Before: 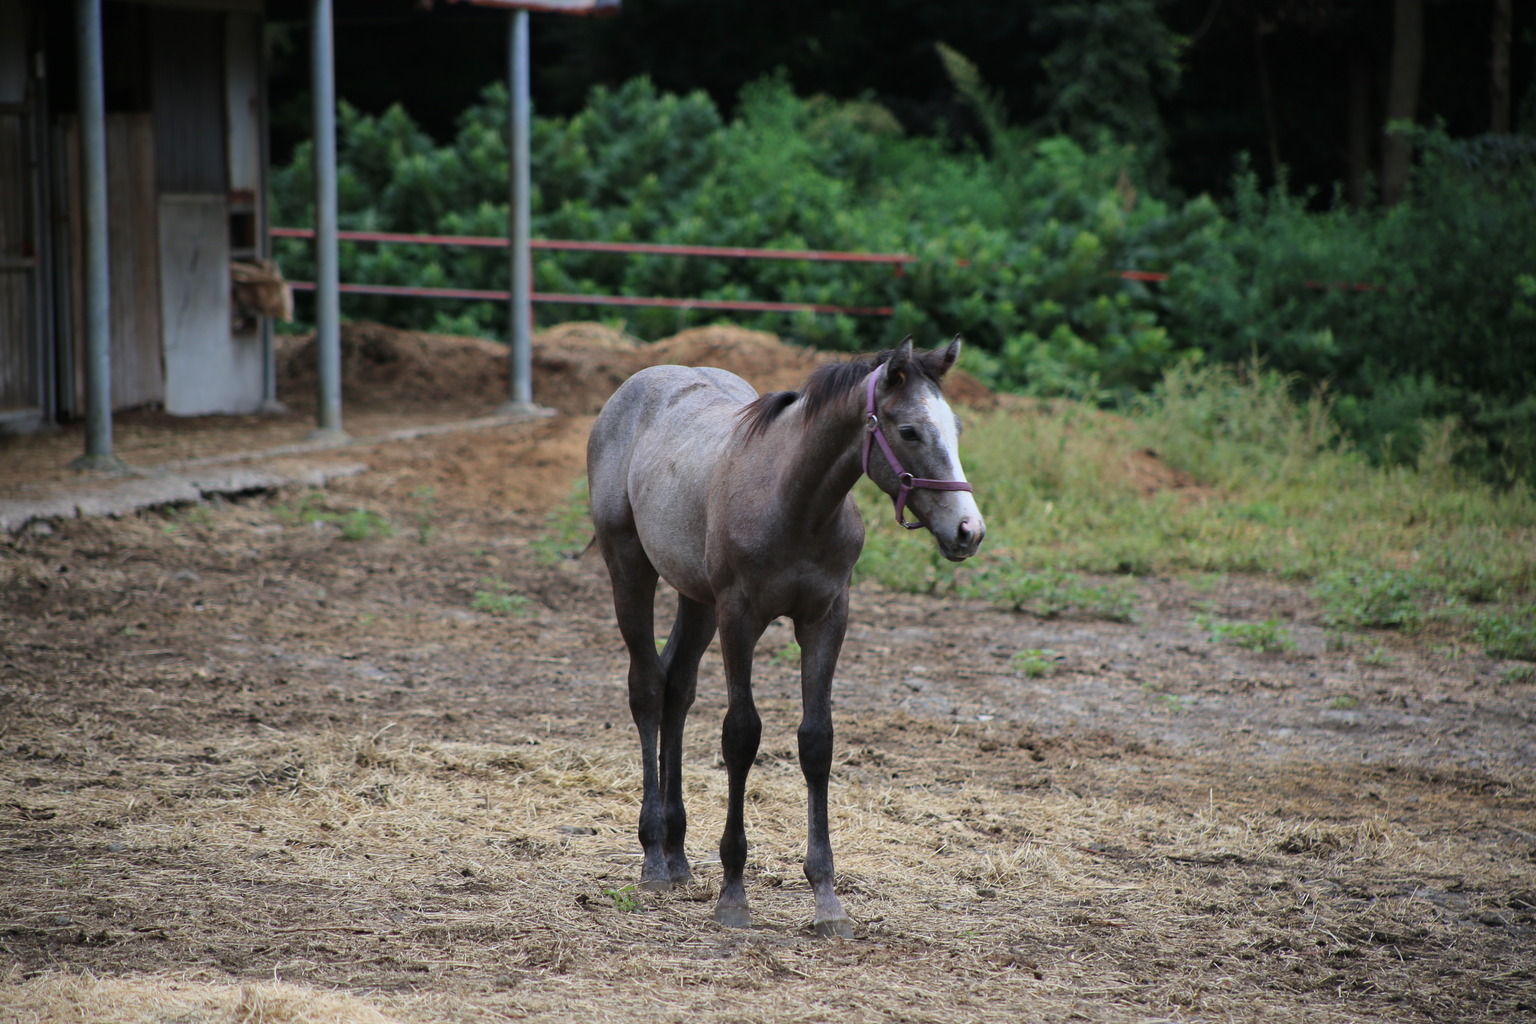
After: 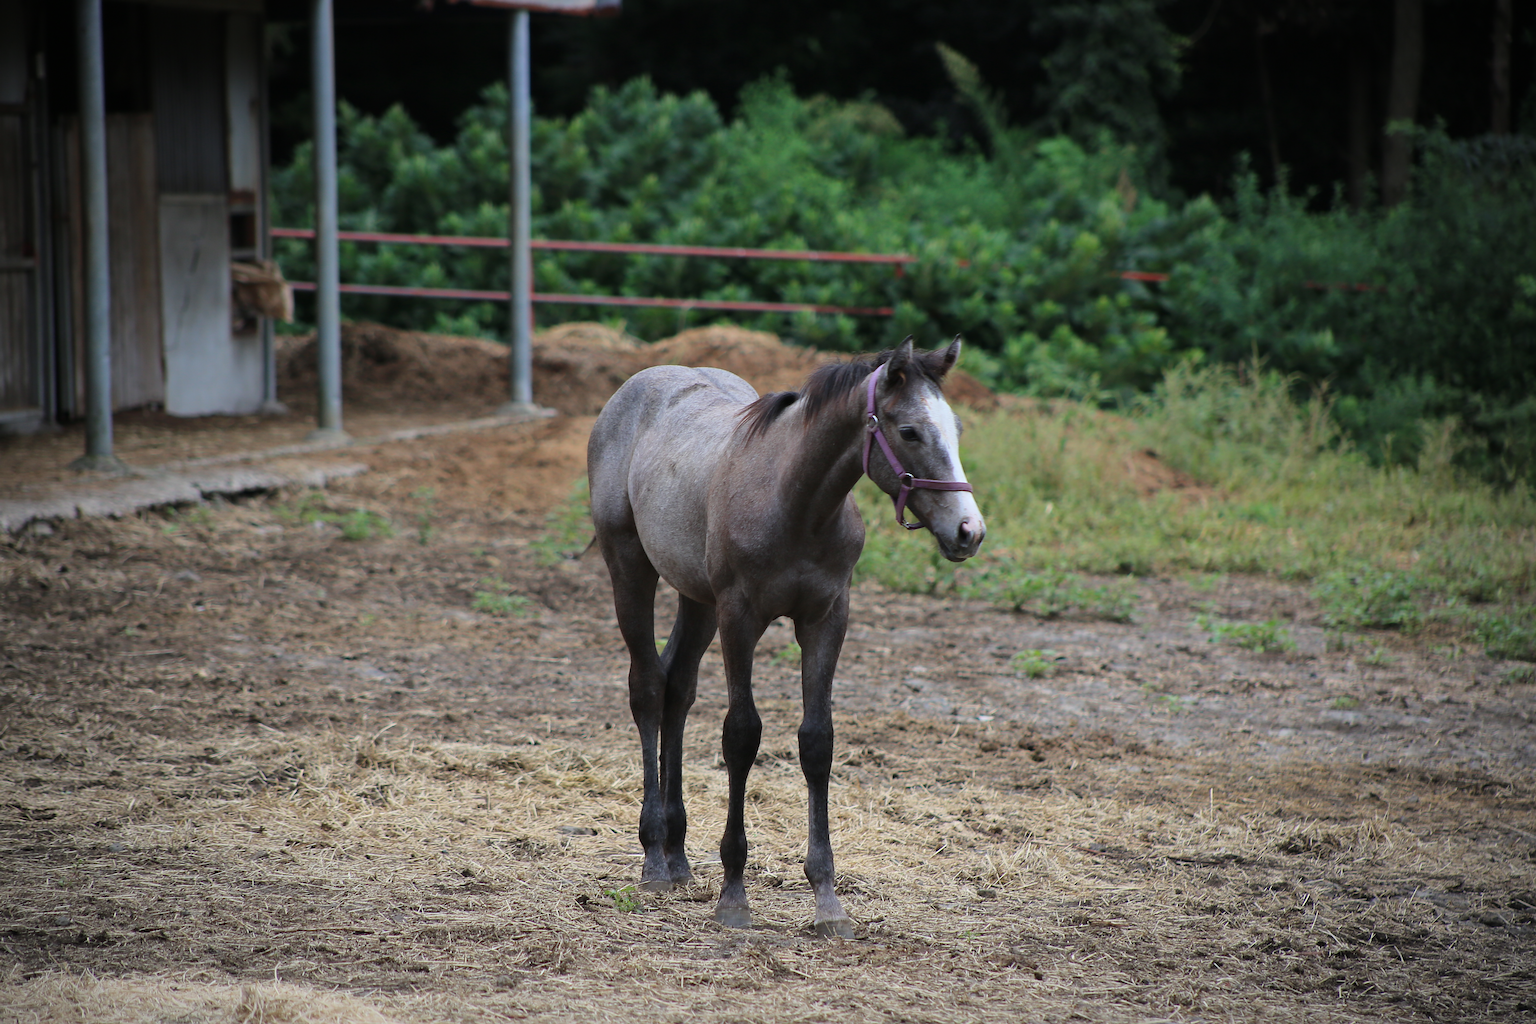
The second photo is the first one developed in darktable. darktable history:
vignetting: fall-off radius 100%, width/height ratio 1.337
color calibration: illuminant same as pipeline (D50), x 0.346, y 0.359, temperature 5002.42 K
sharpen: on, module defaults
